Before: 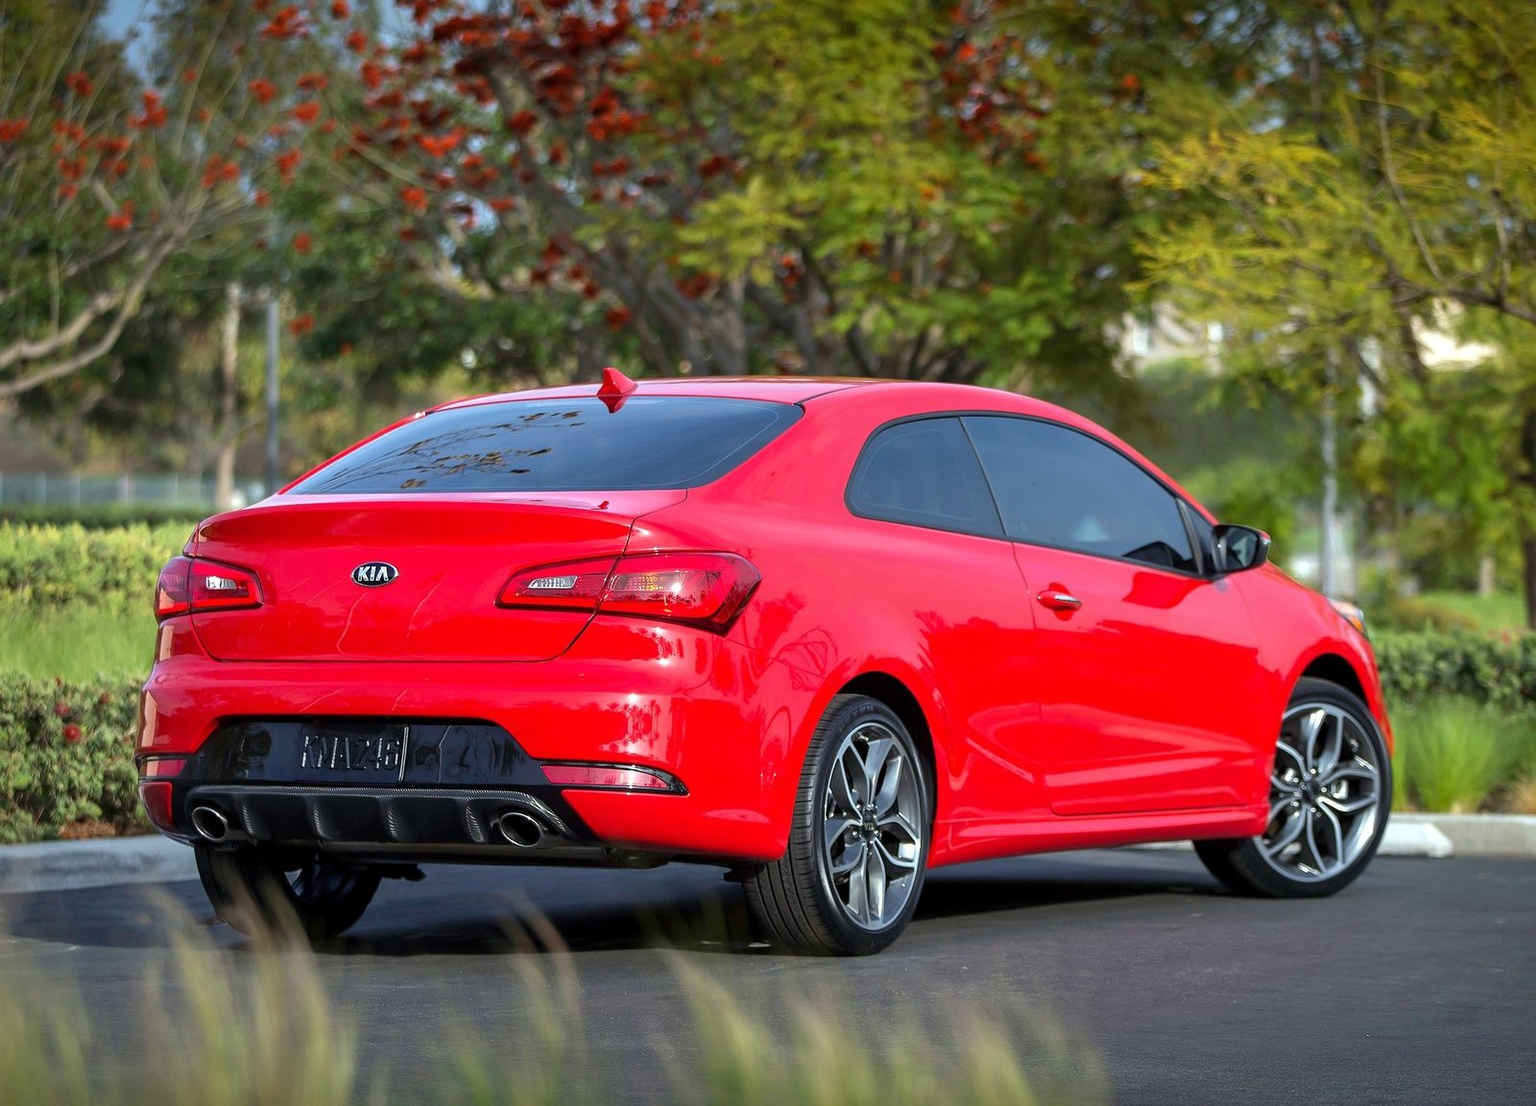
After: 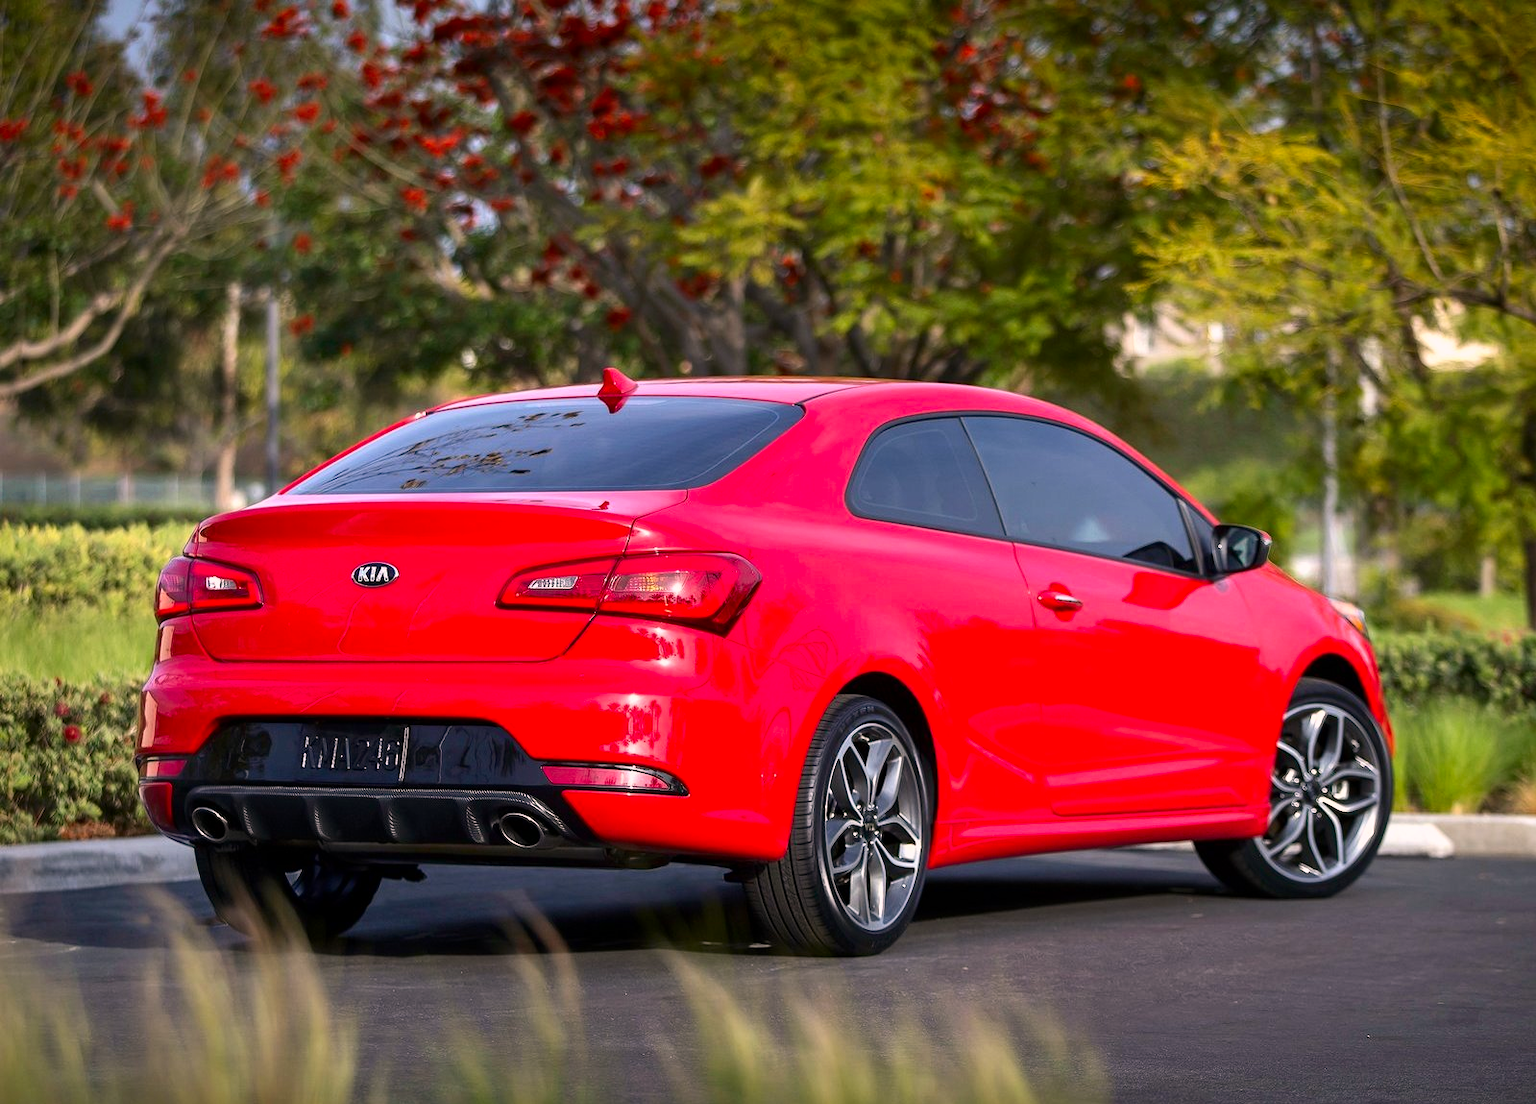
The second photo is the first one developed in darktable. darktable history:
color zones: curves: ch0 [(0.25, 0.5) (0.423, 0.5) (0.443, 0.5) (0.521, 0.756) (0.568, 0.5) (0.576, 0.5) (0.75, 0.5)]; ch1 [(0.25, 0.5) (0.423, 0.5) (0.443, 0.5) (0.539, 0.873) (0.624, 0.565) (0.631, 0.5) (0.75, 0.5)]
crop: top 0.05%, bottom 0.098%
contrast brightness saturation: contrast 0.15, brightness -0.01, saturation 0.1
color correction: highlights a* 12.23, highlights b* 5.41
